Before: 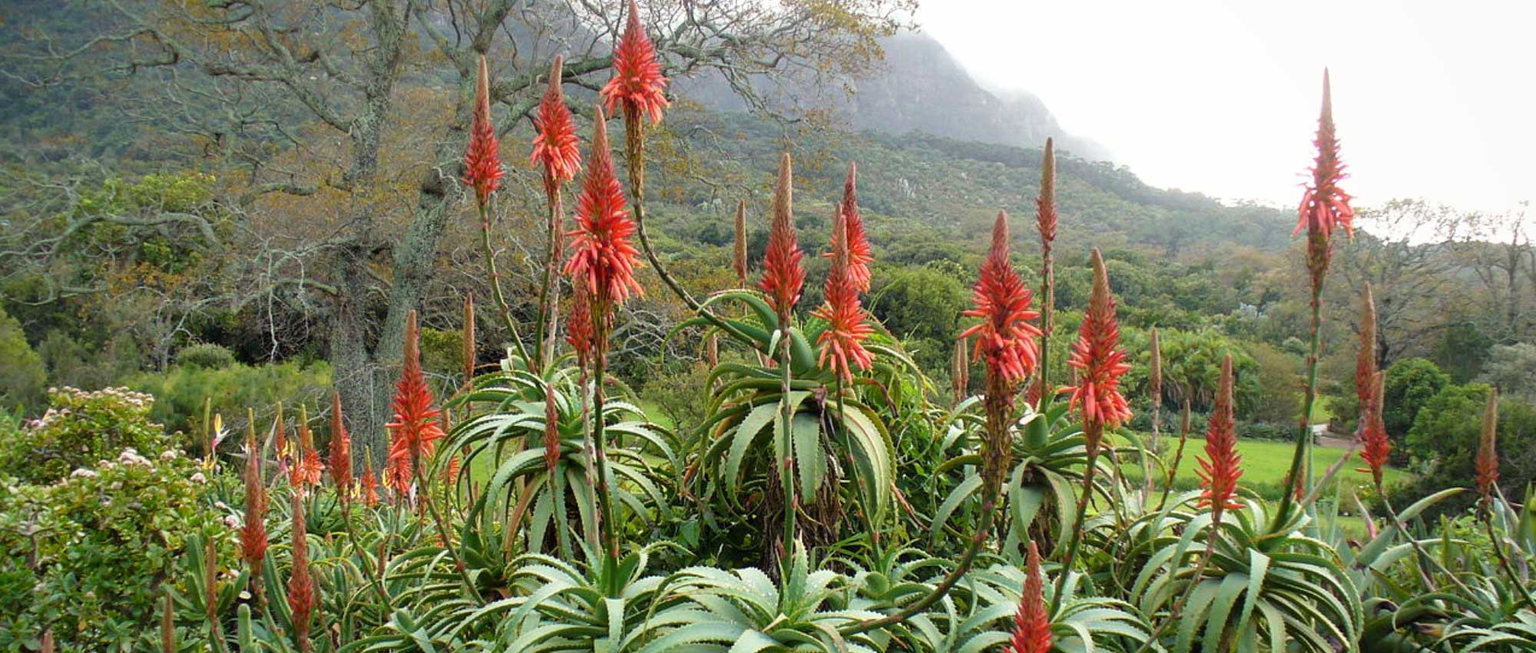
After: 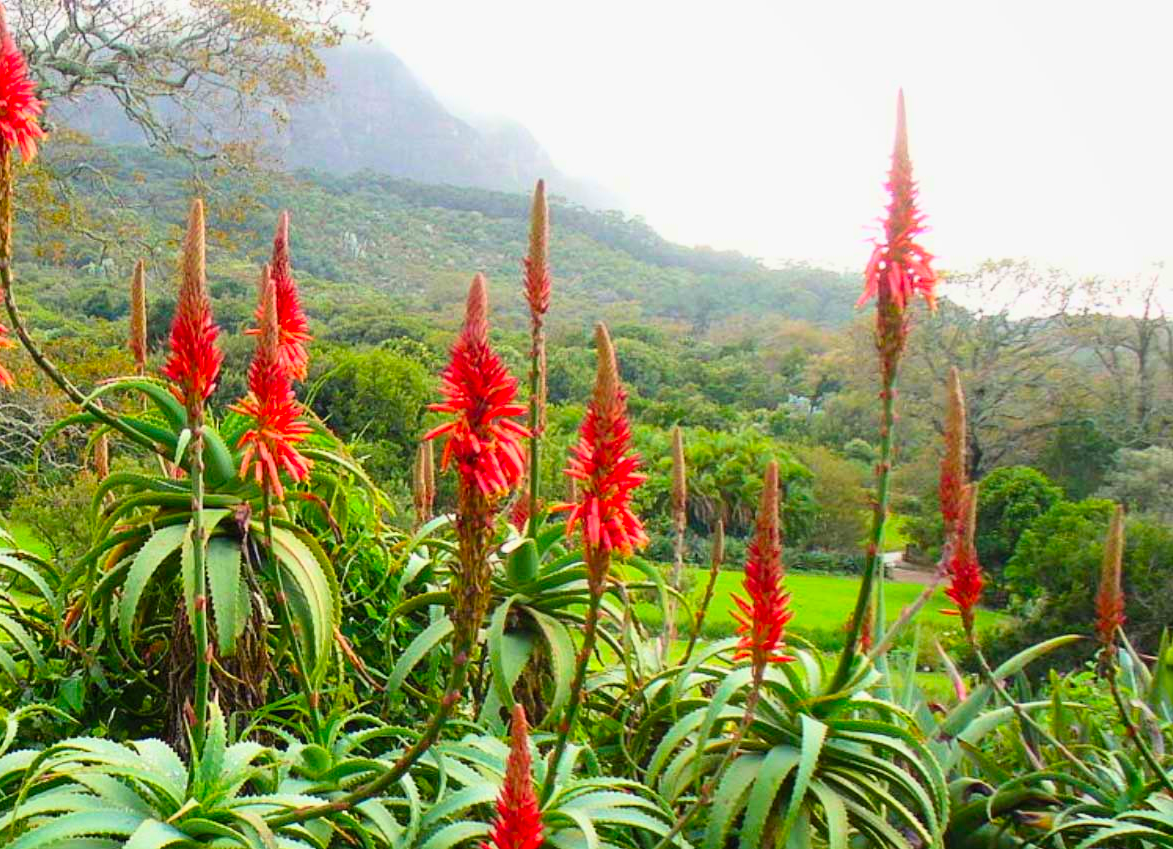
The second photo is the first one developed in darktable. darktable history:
crop: left 41.34%
contrast brightness saturation: contrast 0.196, brightness 0.195, saturation 0.804
exposure: exposure -0.206 EV, compensate highlight preservation false
